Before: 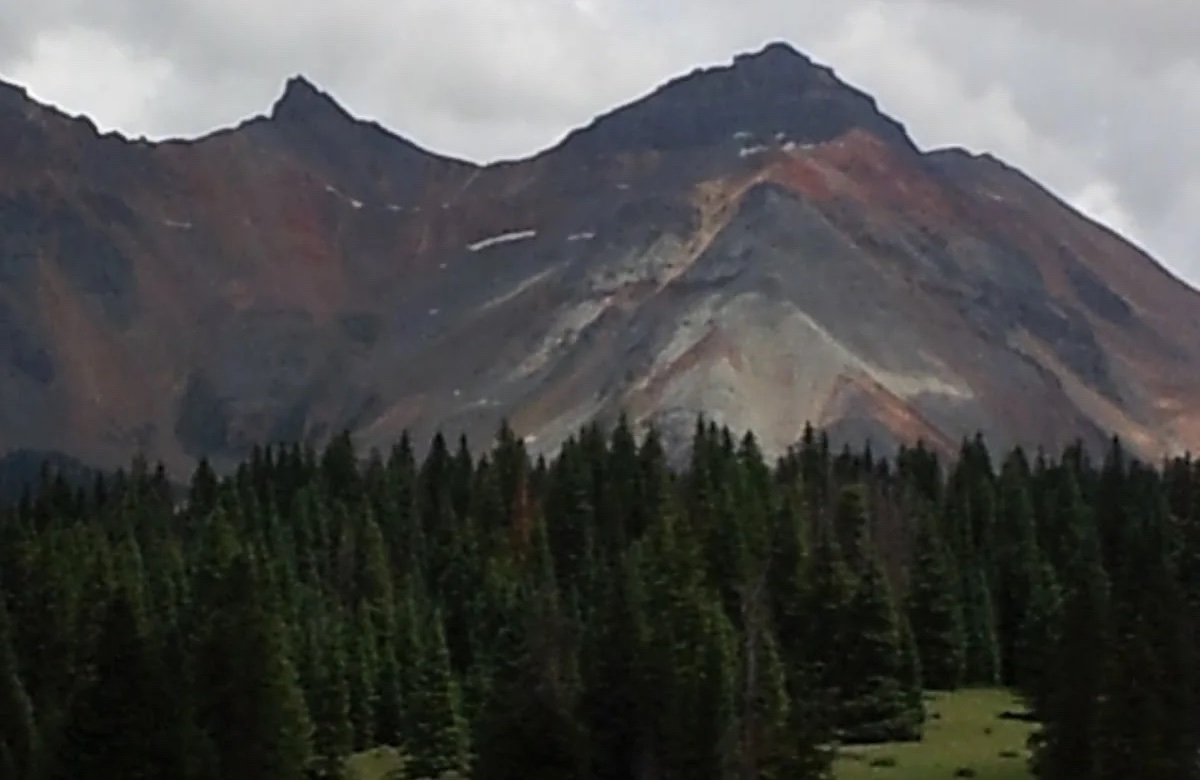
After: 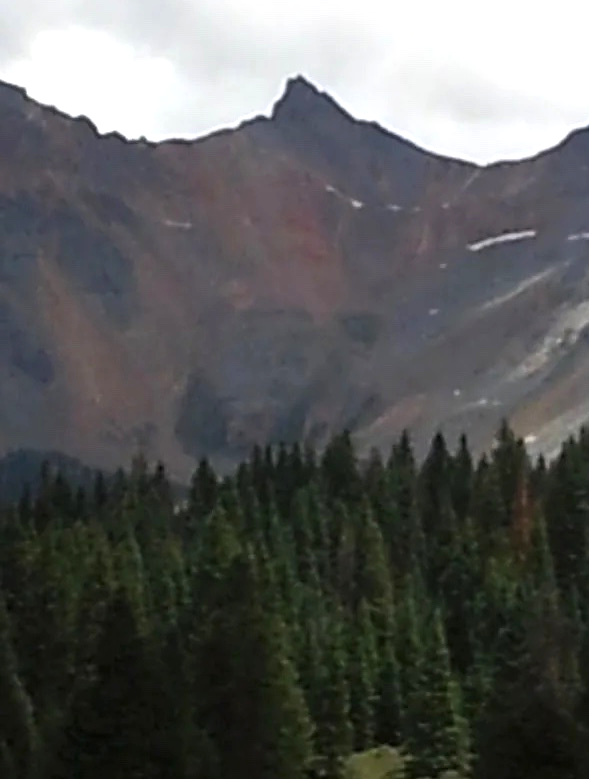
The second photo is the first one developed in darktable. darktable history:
crop and rotate: left 0%, top 0%, right 50.845%
exposure: black level correction 0, exposure 0.7 EV, compensate exposure bias true, compensate highlight preservation false
